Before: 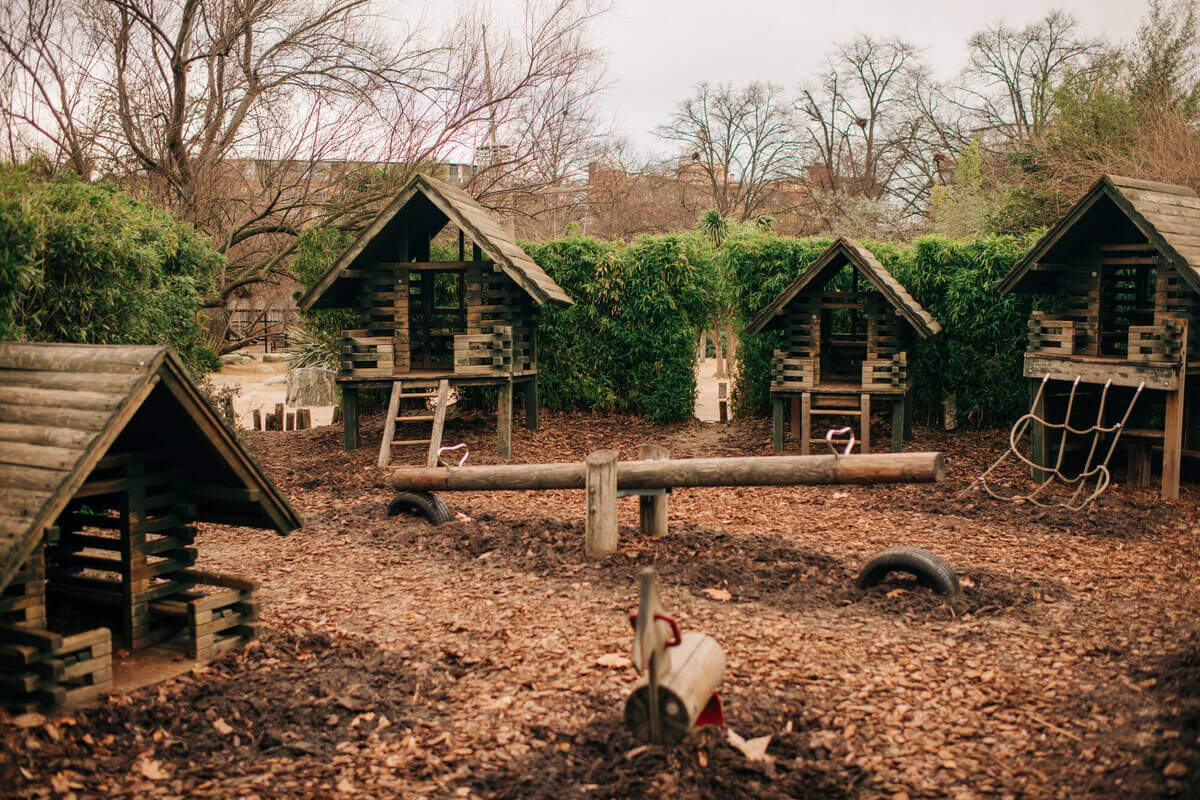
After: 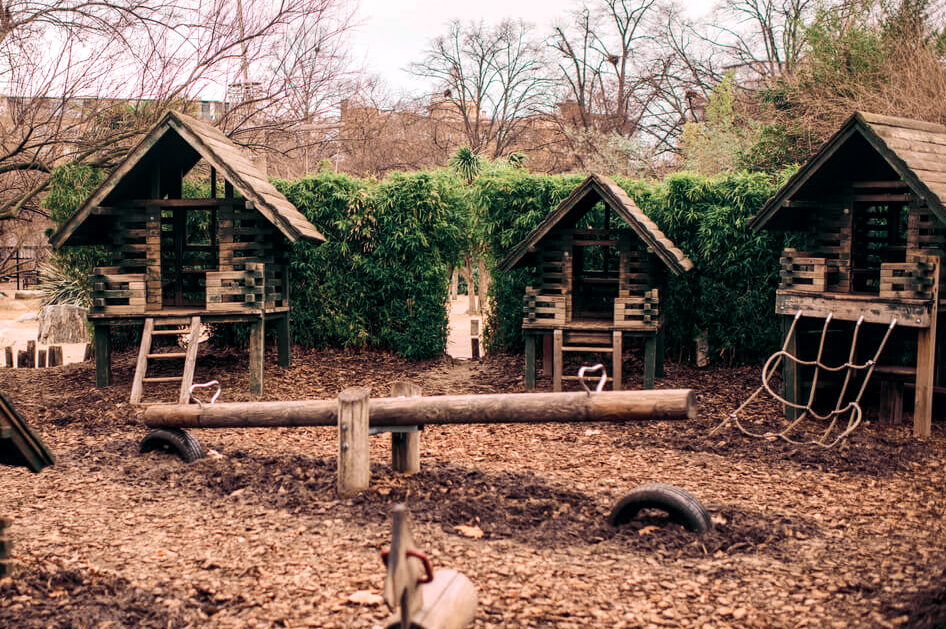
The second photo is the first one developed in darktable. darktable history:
tone curve: curves: ch0 [(0, 0) (0.822, 0.825) (0.994, 0.955)]; ch1 [(0, 0) (0.226, 0.261) (0.383, 0.397) (0.46, 0.46) (0.498, 0.501) (0.524, 0.543) (0.578, 0.575) (1, 1)]; ch2 [(0, 0) (0.438, 0.456) (0.5, 0.495) (0.547, 0.515) (0.597, 0.58) (0.629, 0.603) (1, 1)], color space Lab, independent channels, preserve colors none
local contrast: highlights 100%, shadows 100%, detail 120%, midtone range 0.2
tone equalizer: -8 EV -0.417 EV, -7 EV -0.389 EV, -6 EV -0.333 EV, -5 EV -0.222 EV, -3 EV 0.222 EV, -2 EV 0.333 EV, -1 EV 0.389 EV, +0 EV 0.417 EV, edges refinement/feathering 500, mask exposure compensation -1.25 EV, preserve details no
crop and rotate: left 20.74%, top 7.912%, right 0.375%, bottom 13.378%
